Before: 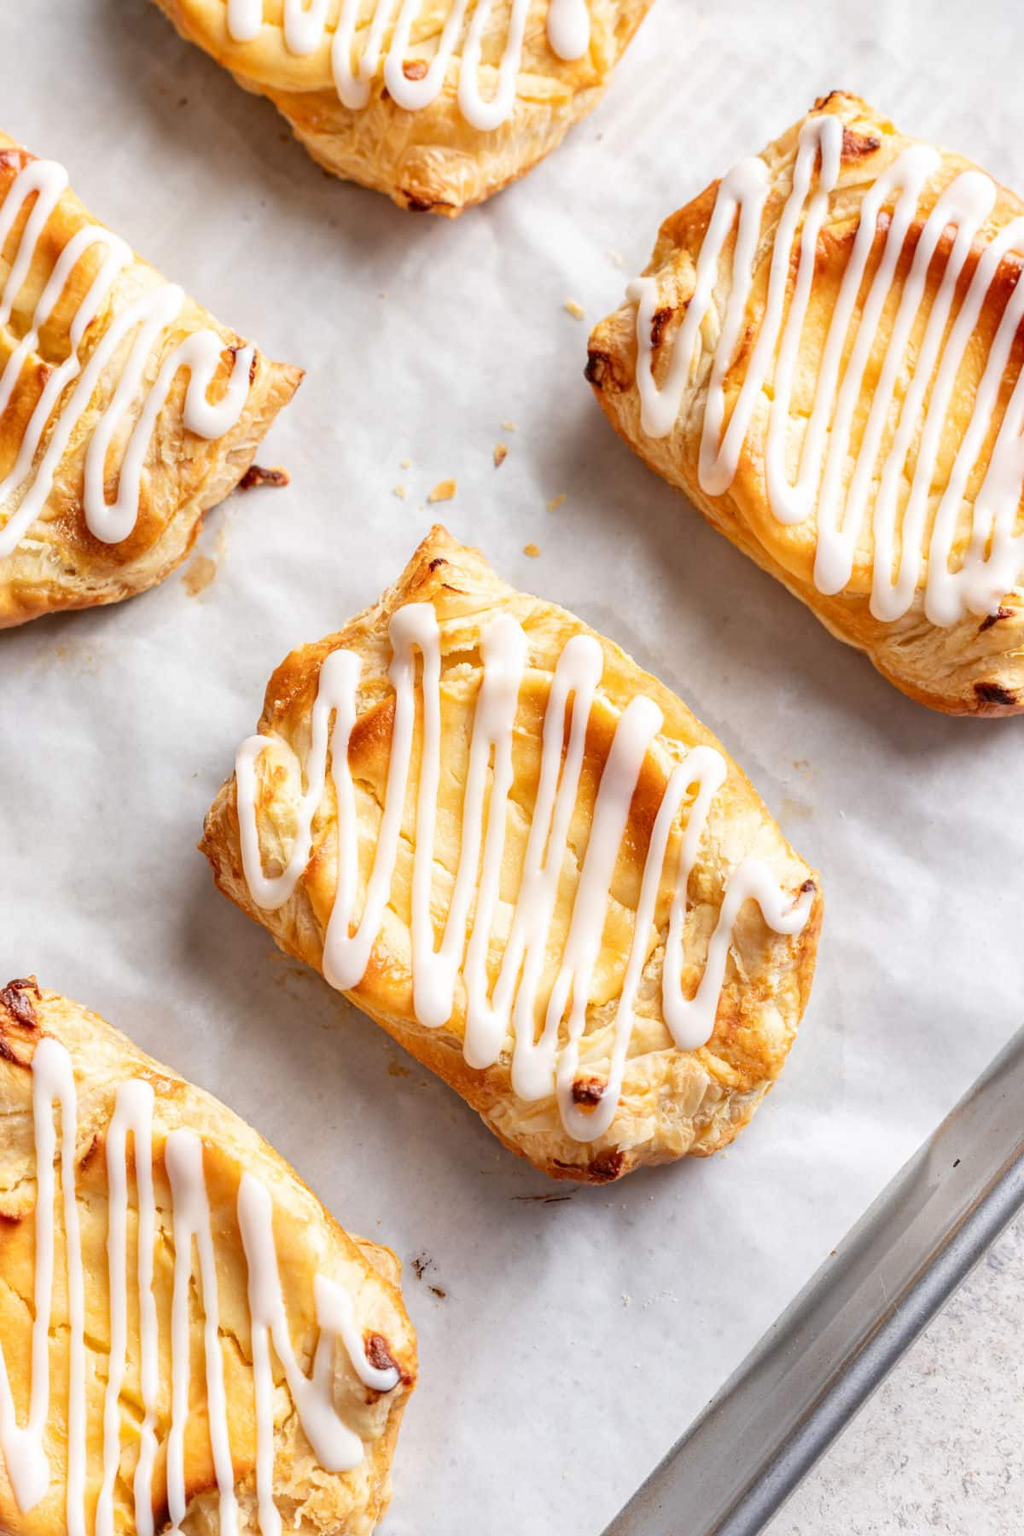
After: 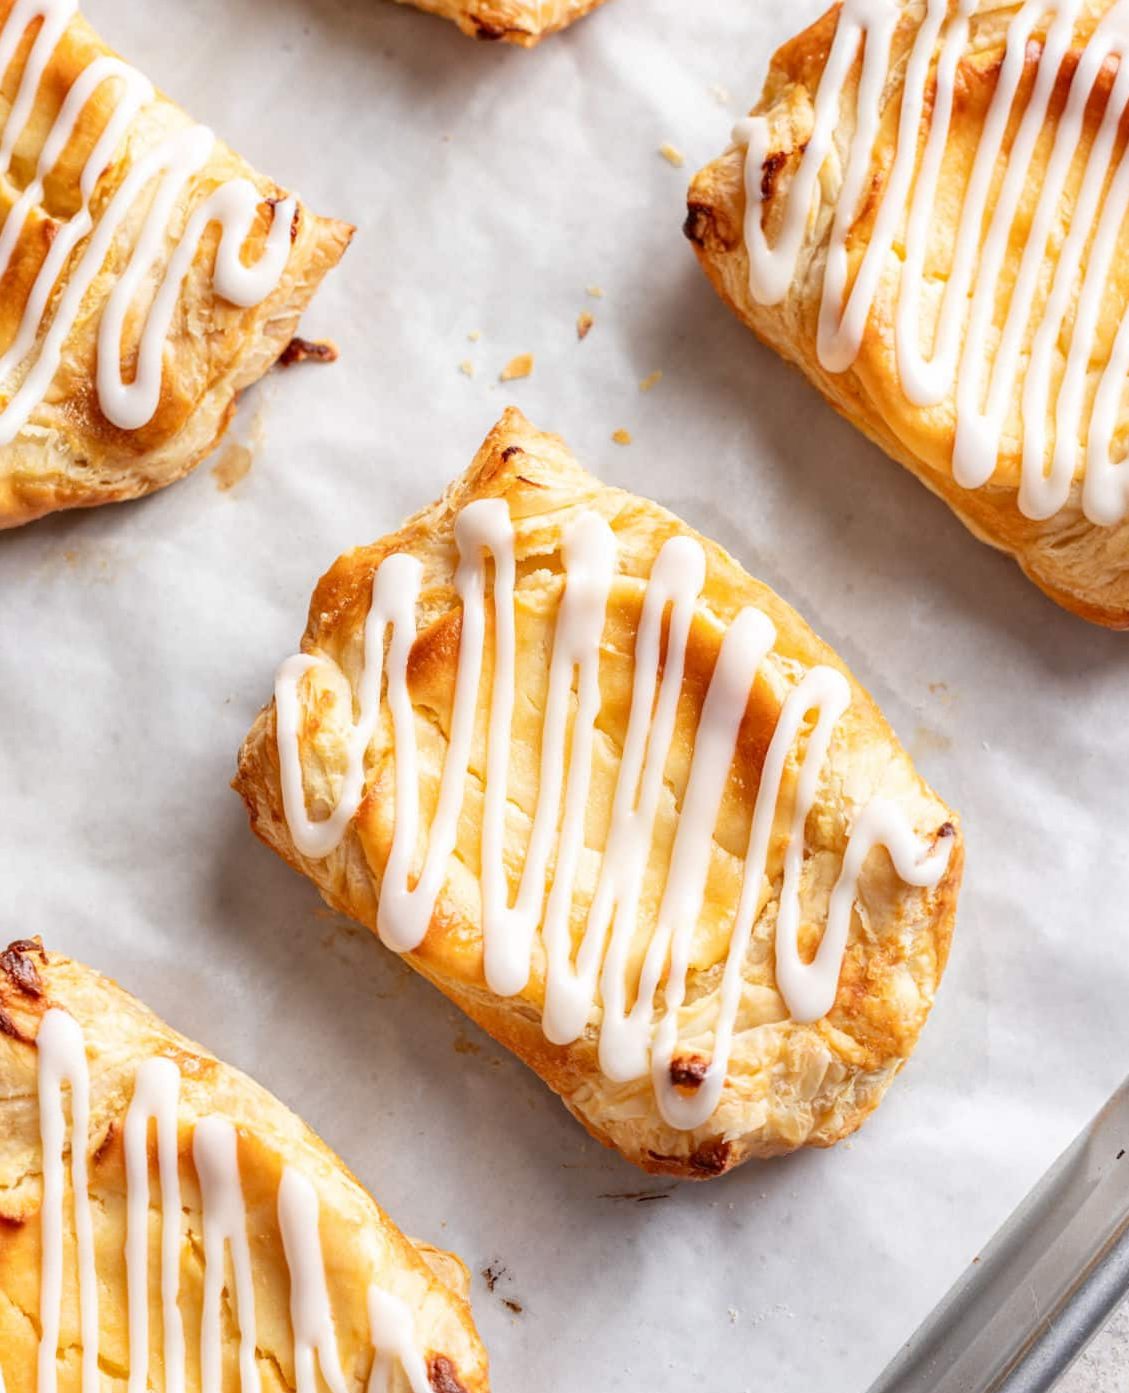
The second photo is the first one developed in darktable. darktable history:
crop and rotate: angle 0.072°, top 11.525%, right 5.705%, bottom 10.924%
